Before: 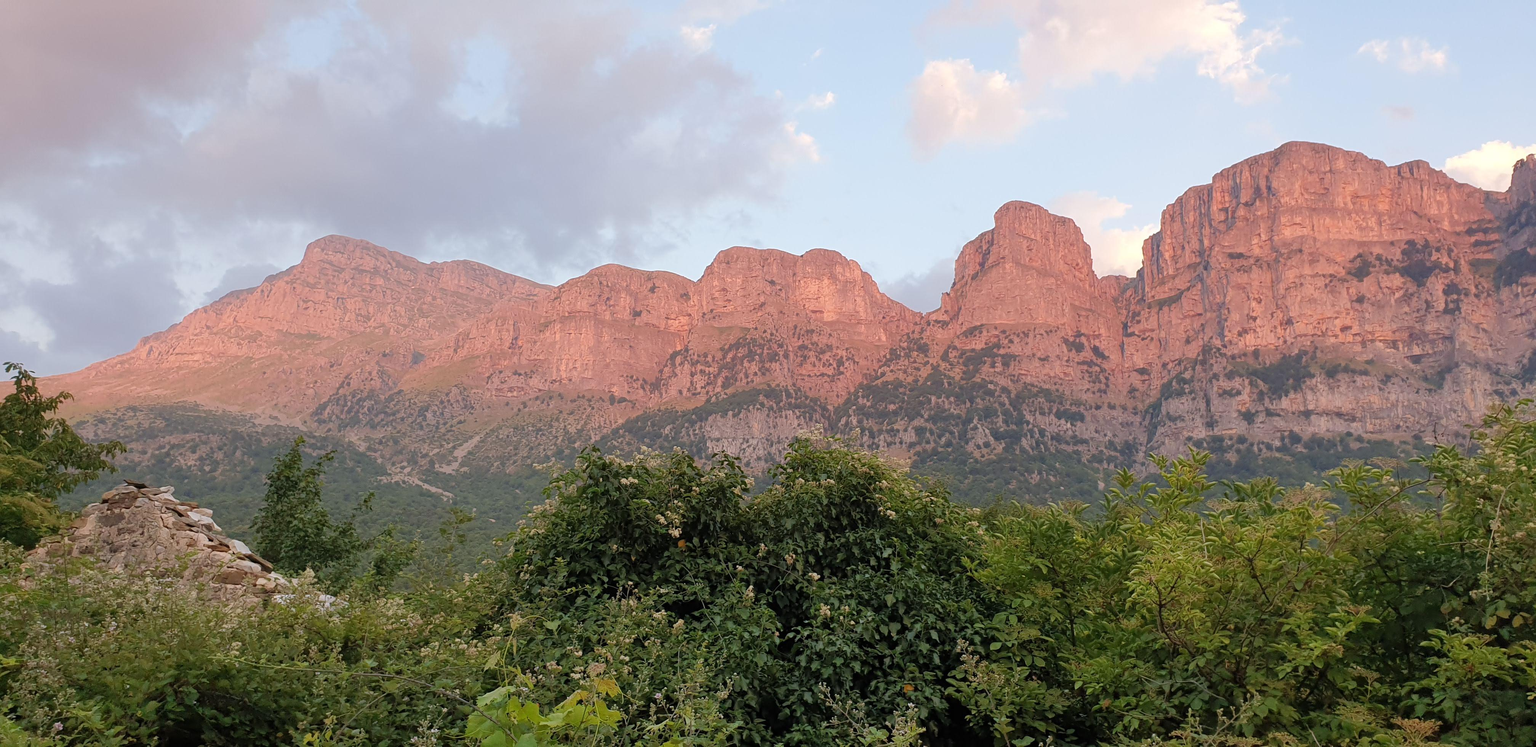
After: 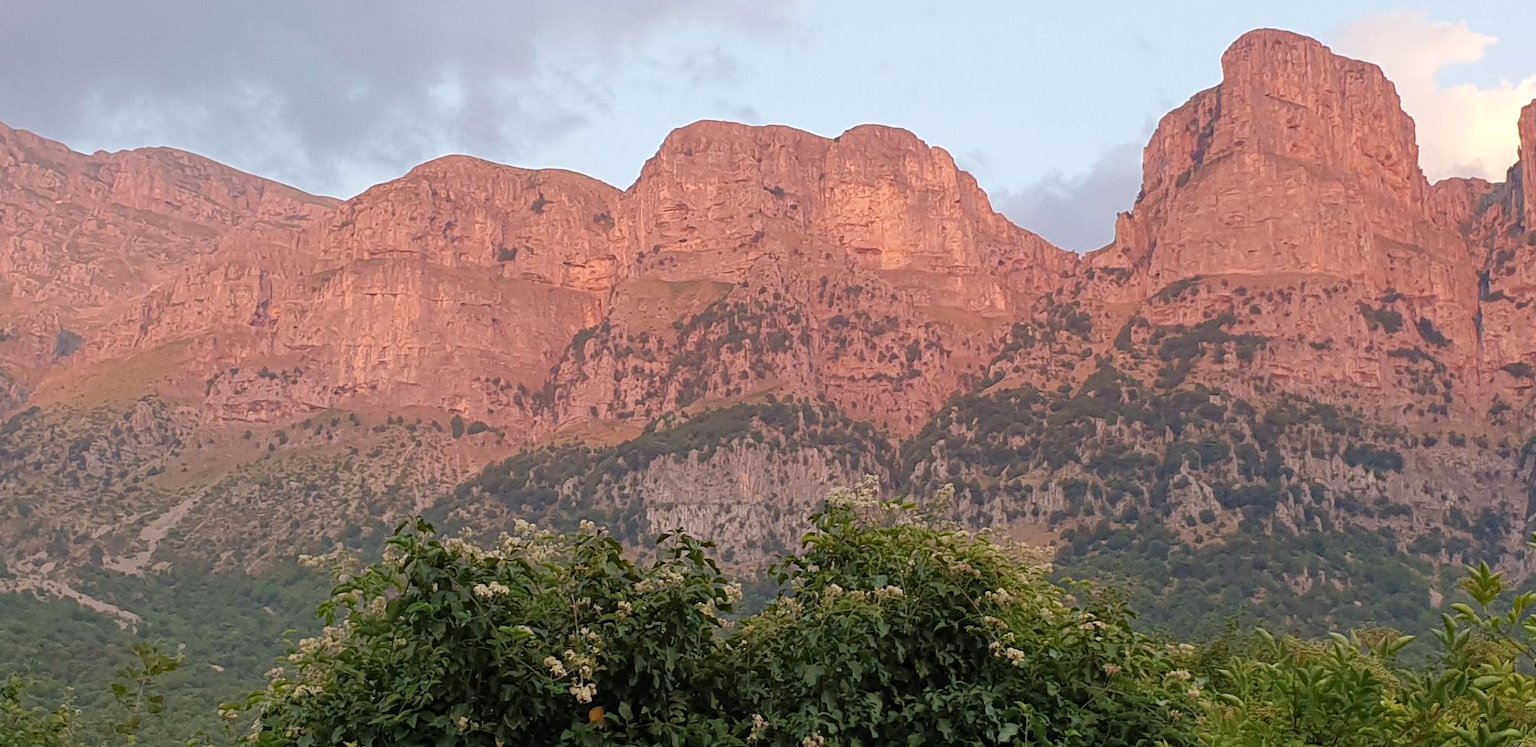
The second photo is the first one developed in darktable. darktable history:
haze removal: compatibility mode true, adaptive false
grain: coarseness 0.09 ISO, strength 10%
crop: left 25%, top 25%, right 25%, bottom 25%
